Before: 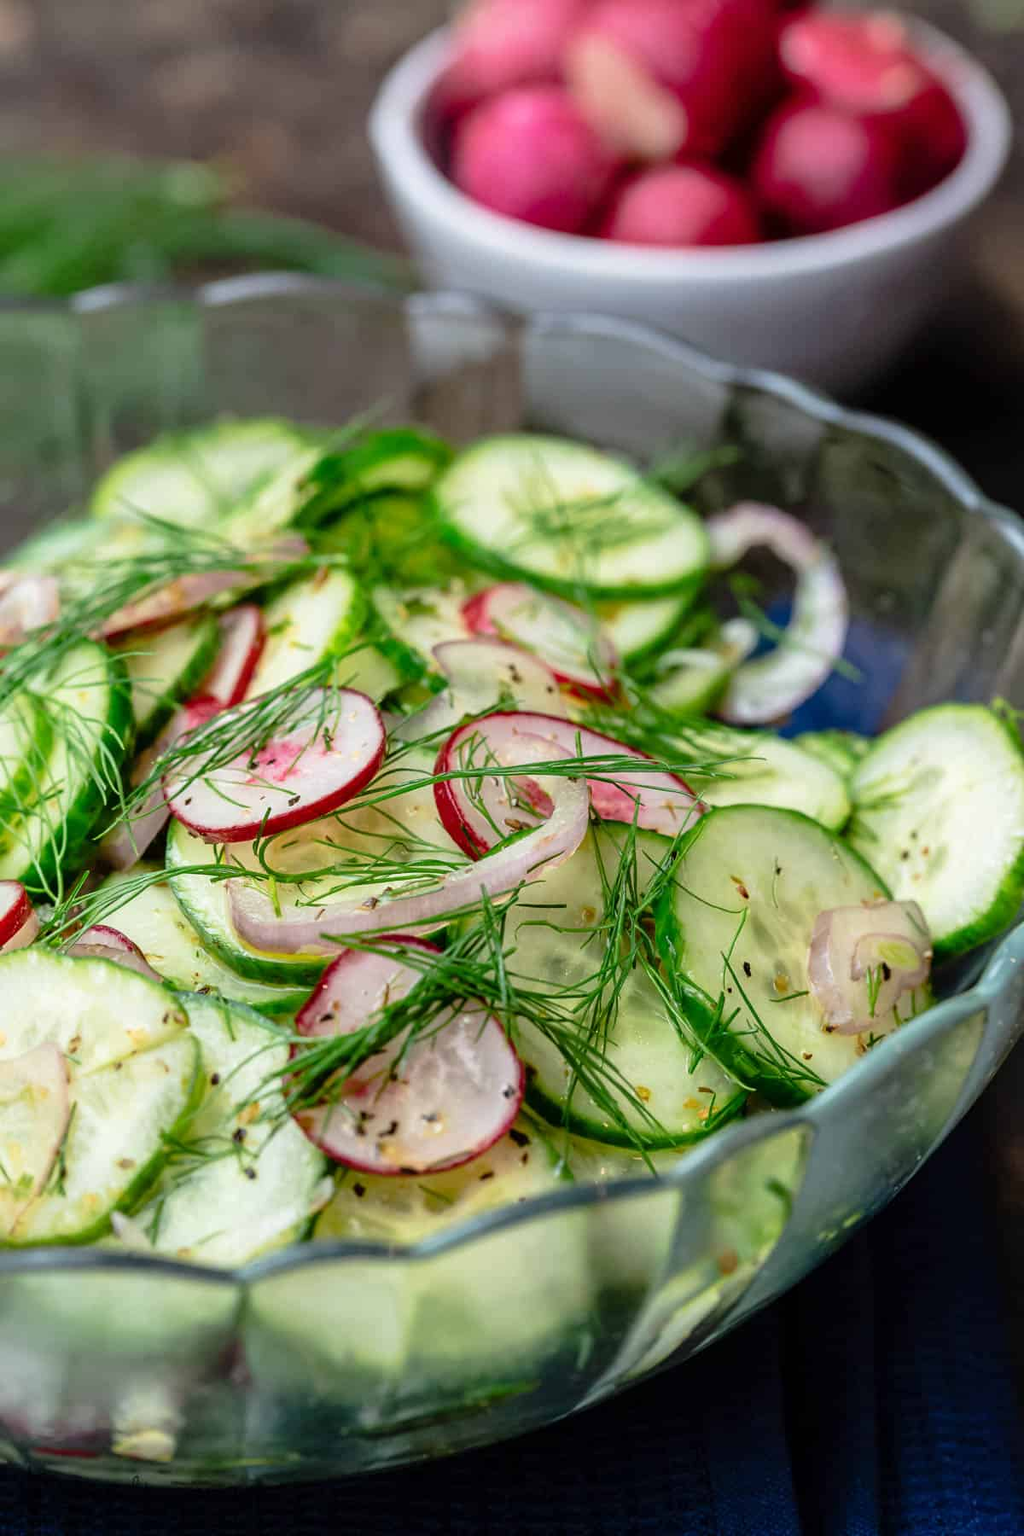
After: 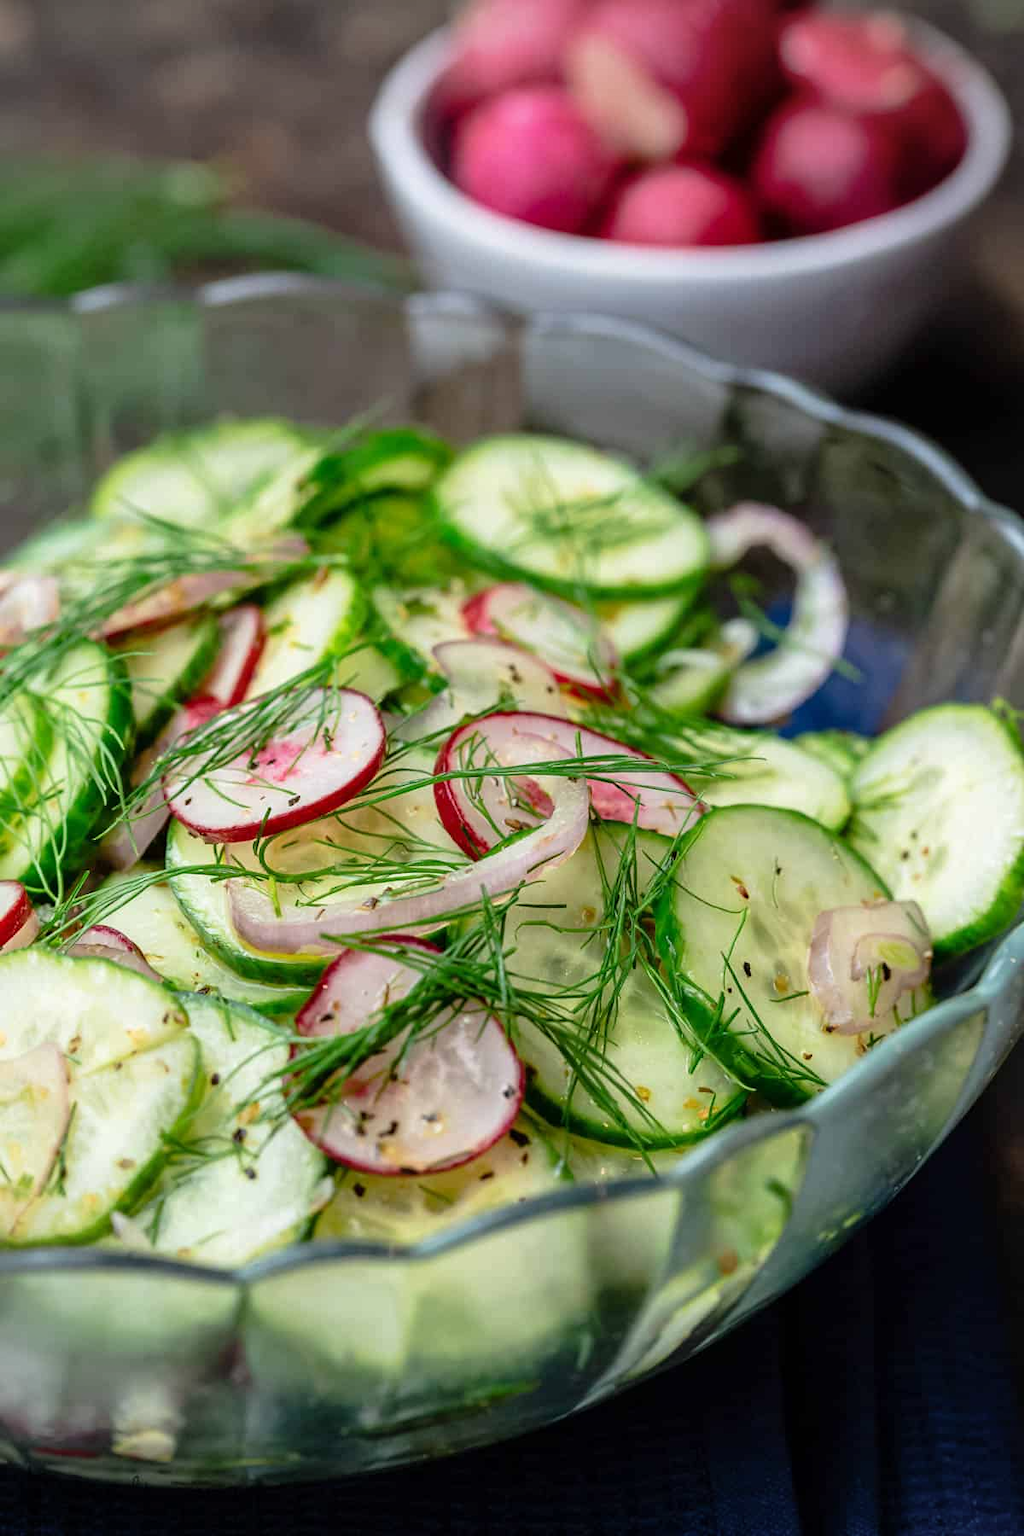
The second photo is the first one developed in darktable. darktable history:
vignetting: brightness -0.412, saturation -0.3
exposure: compensate exposure bias true, compensate highlight preservation false
